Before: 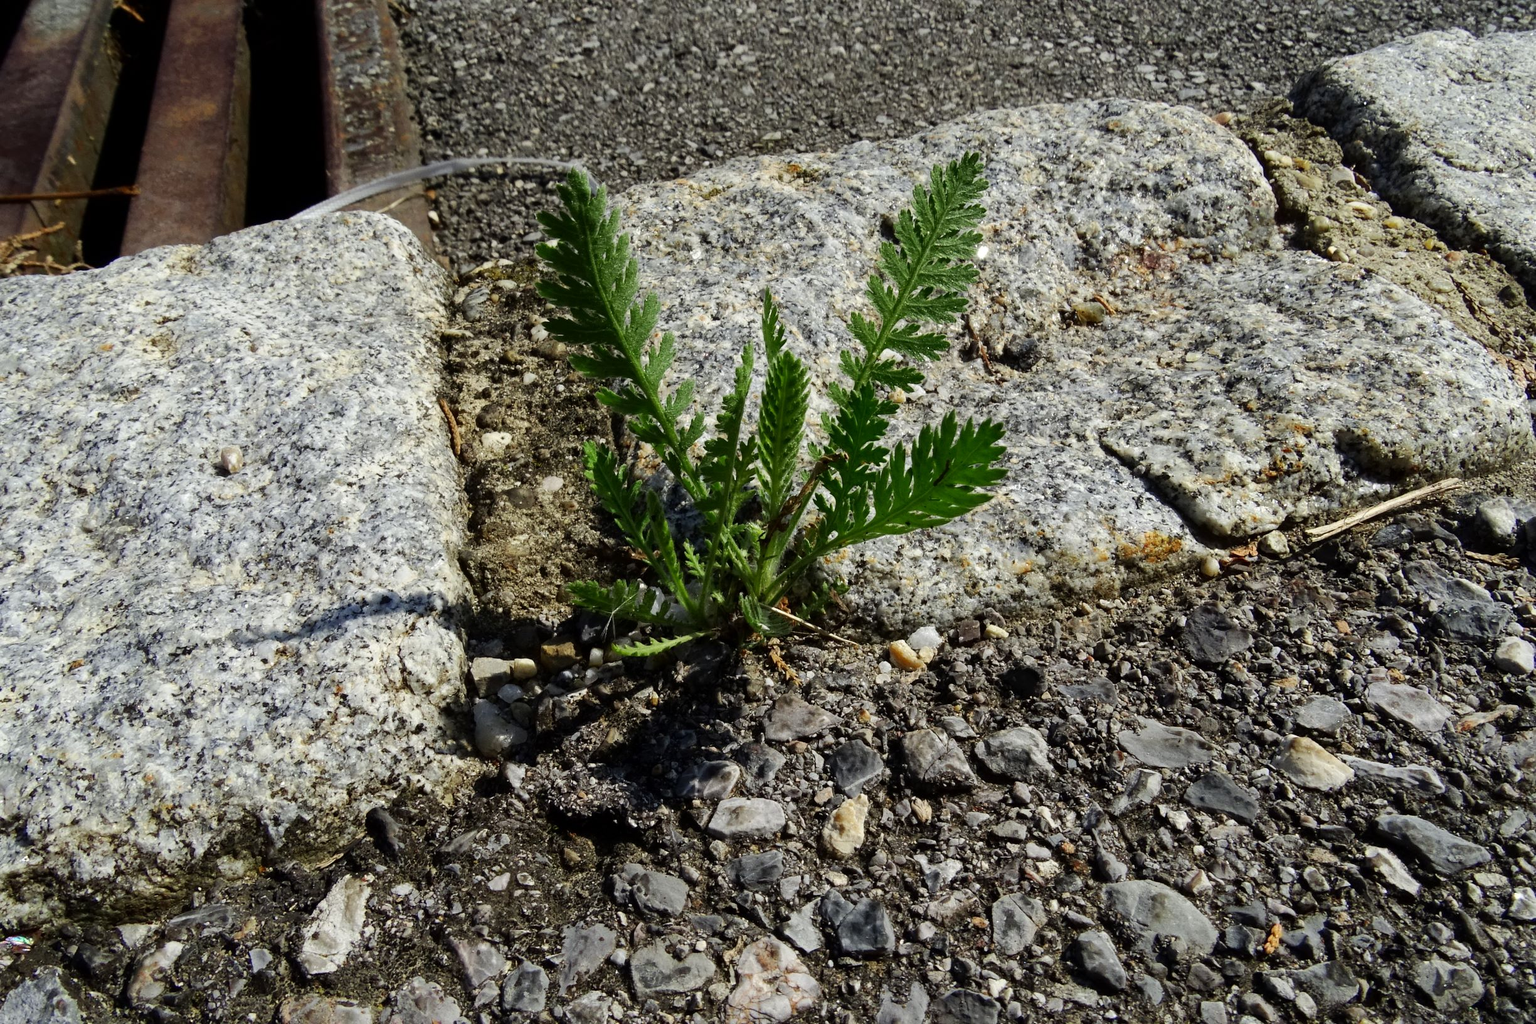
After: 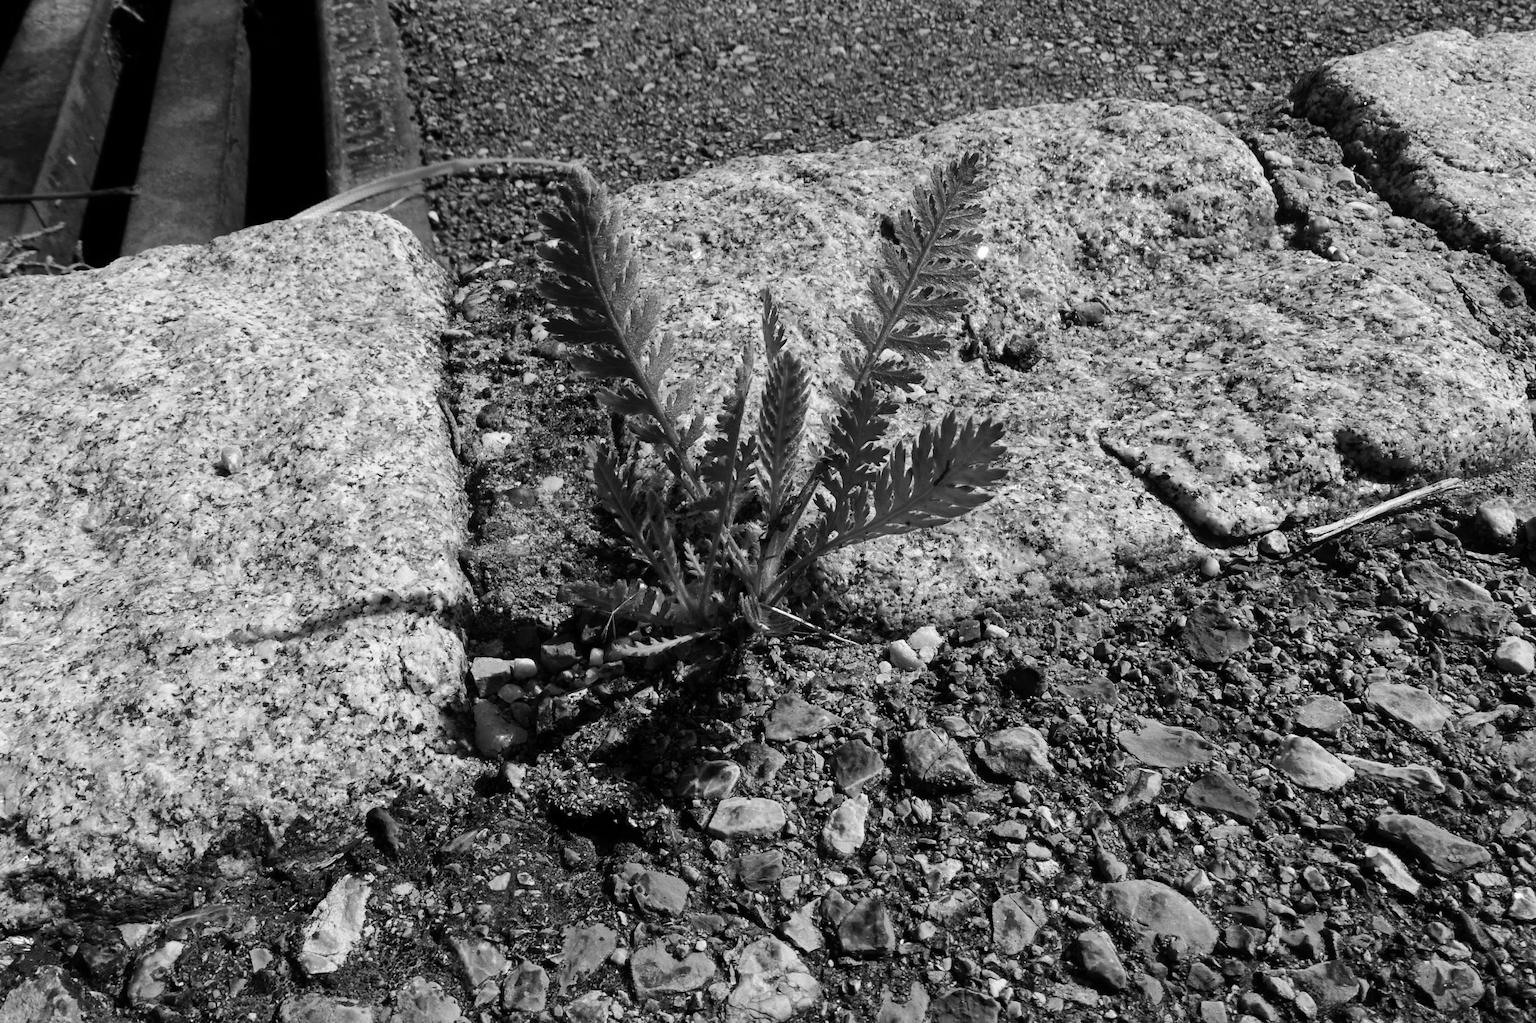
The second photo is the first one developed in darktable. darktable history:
color balance: output saturation 120%
monochrome: on, module defaults
